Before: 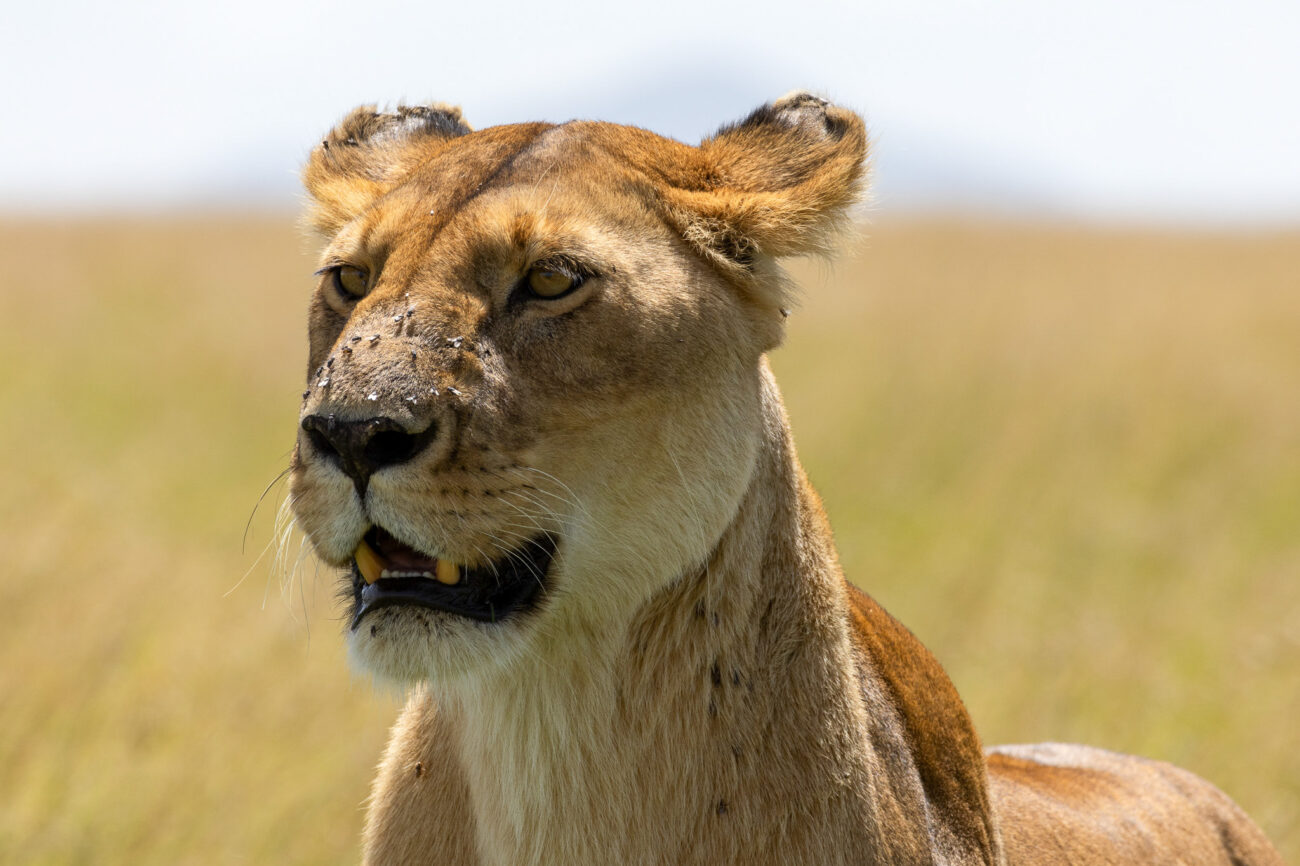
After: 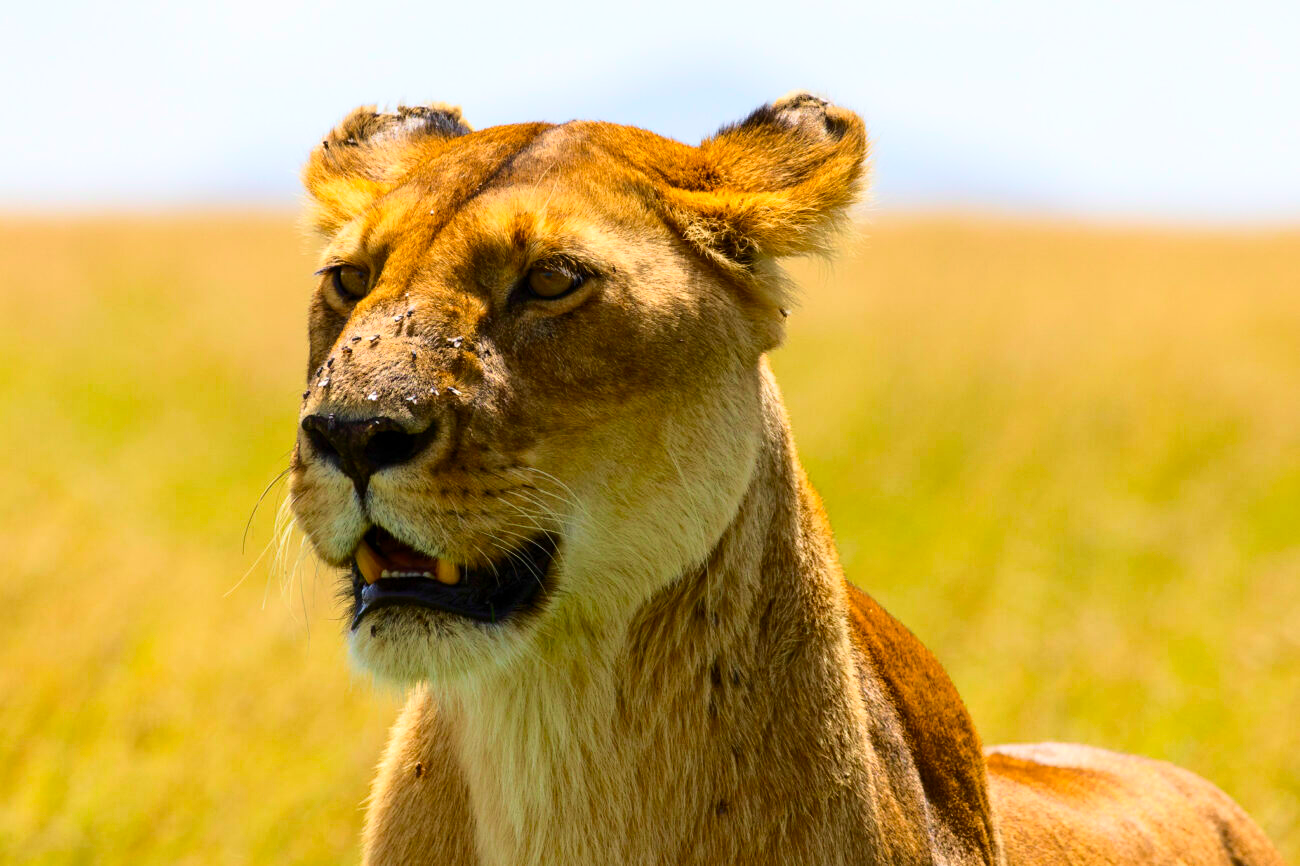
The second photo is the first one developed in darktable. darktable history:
color balance rgb: perceptual saturation grading › global saturation 40%, global vibrance 15%
tone curve: curves: ch0 [(0, 0) (0.234, 0.191) (0.48, 0.534) (0.608, 0.667) (0.725, 0.809) (0.864, 0.922) (1, 1)]; ch1 [(0, 0) (0.453, 0.43) (0.5, 0.5) (0.615, 0.649) (1, 1)]; ch2 [(0, 0) (0.5, 0.5) (0.586, 0.617) (1, 1)], color space Lab, independent channels, preserve colors none
velvia: on, module defaults
